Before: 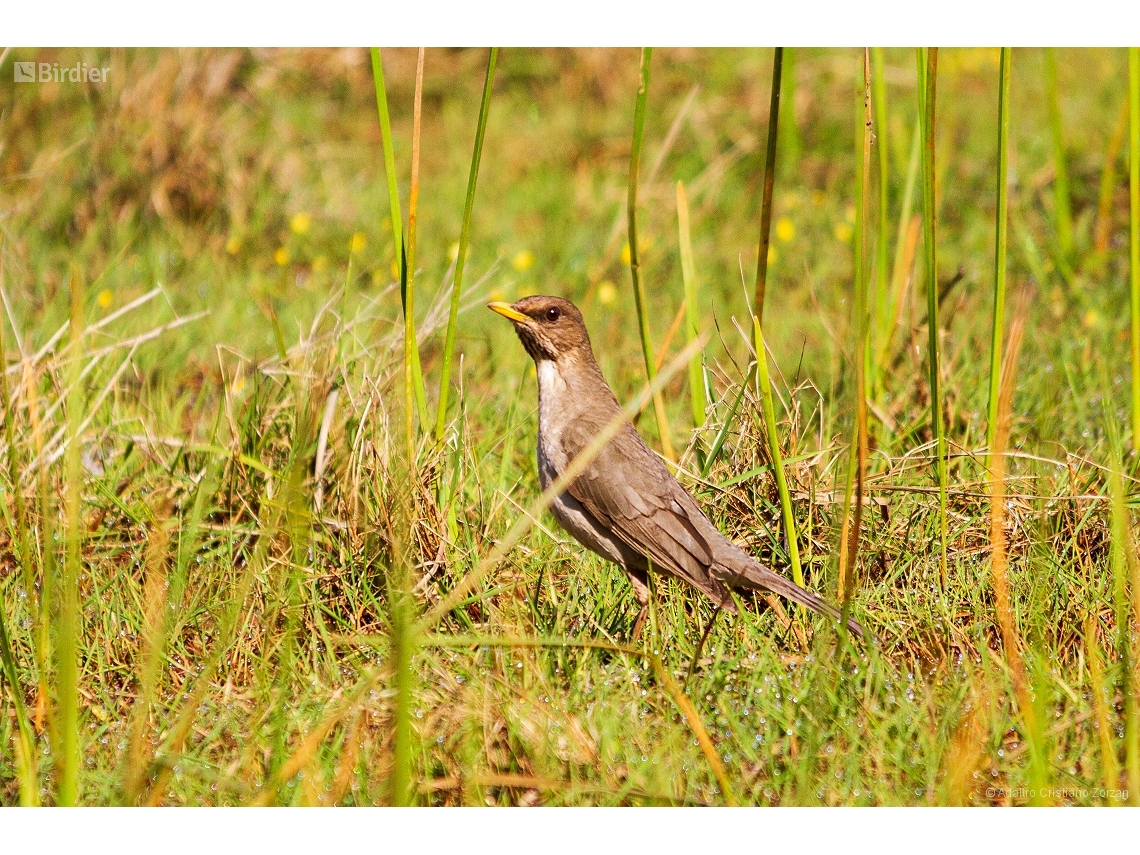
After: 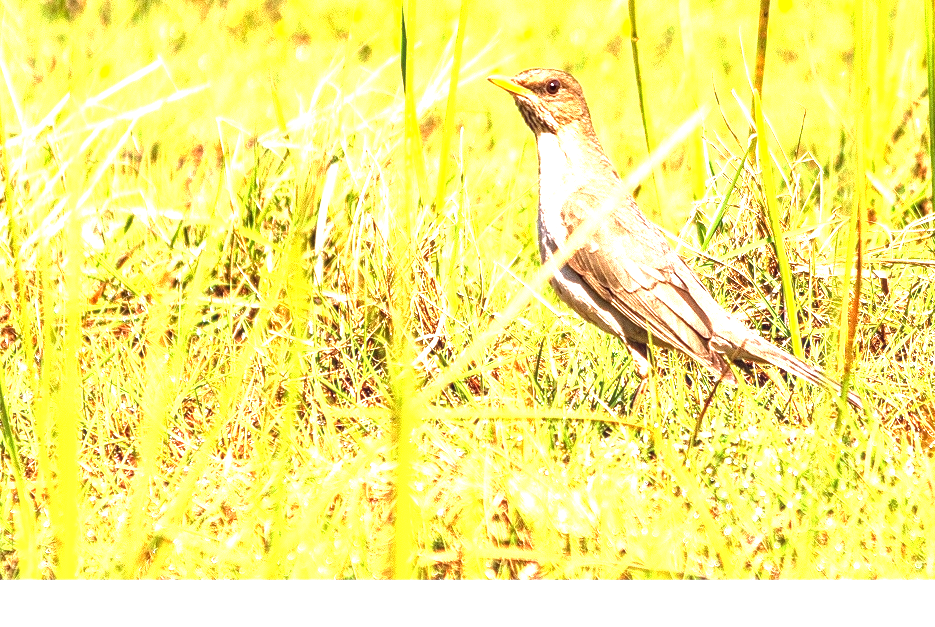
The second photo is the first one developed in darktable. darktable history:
exposure: black level correction 0, exposure 1.931 EV, compensate exposure bias true, compensate highlight preservation false
local contrast: detail 130%
crop: top 26.622%, right 17.94%
tone equalizer: on, module defaults
